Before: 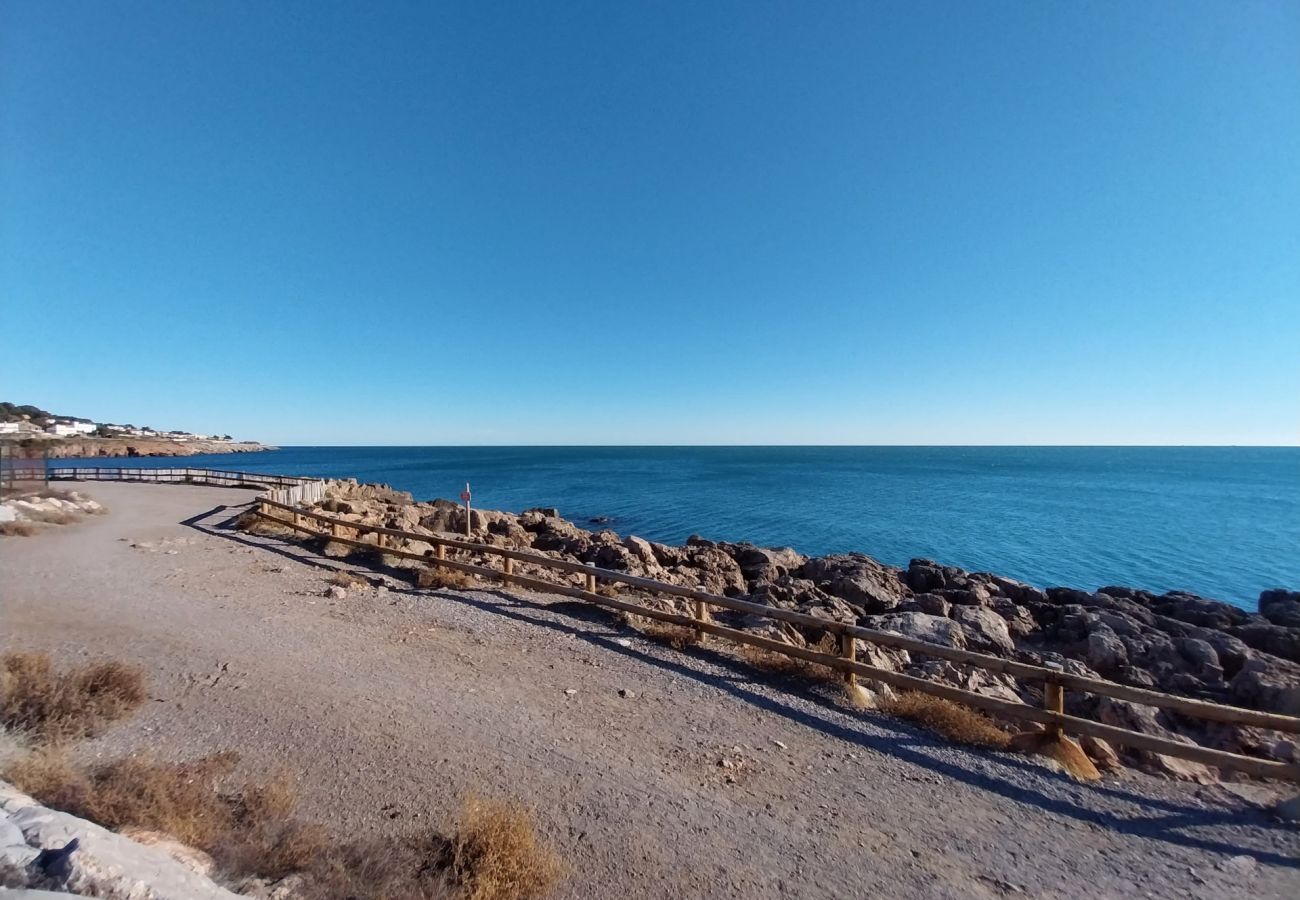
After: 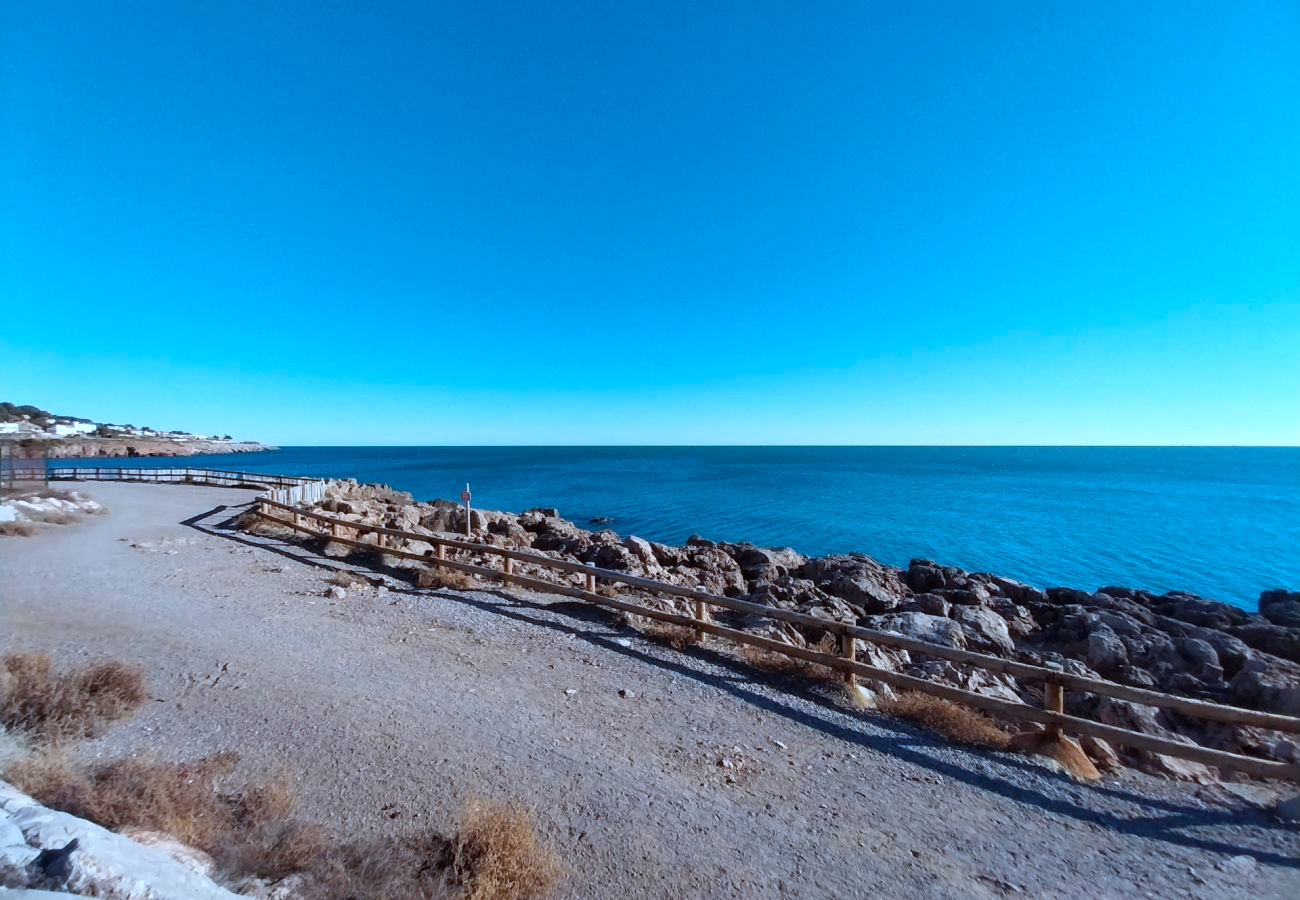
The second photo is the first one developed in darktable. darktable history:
color correction: highlights a* -8.89, highlights b* -23.63
exposure: exposure 0.202 EV, compensate exposure bias true, compensate highlight preservation false
